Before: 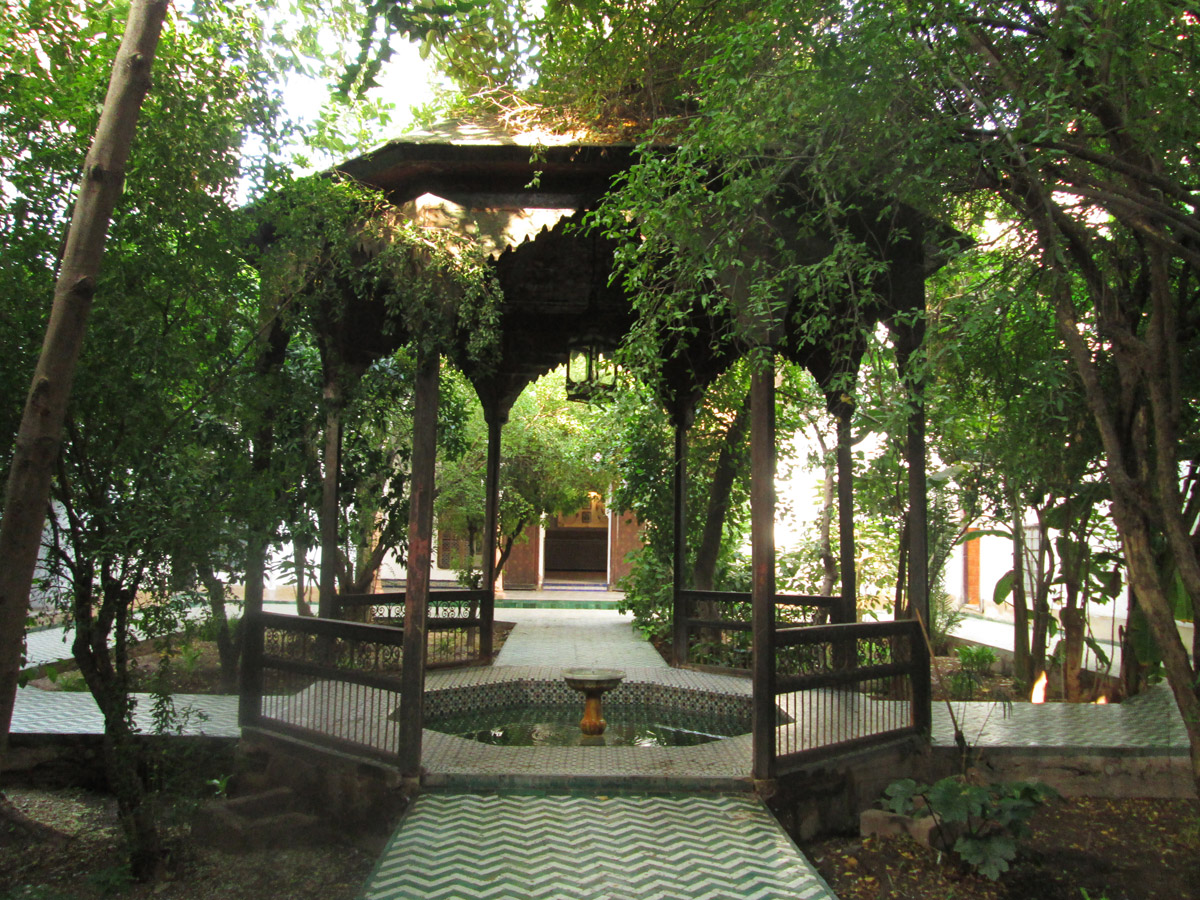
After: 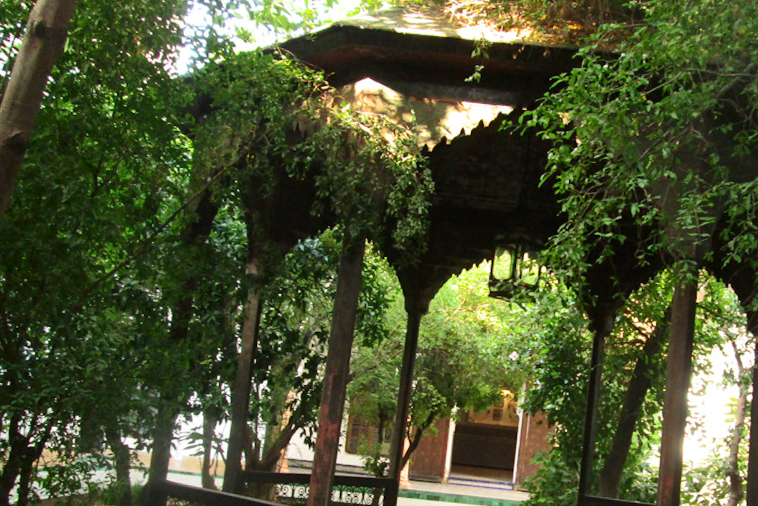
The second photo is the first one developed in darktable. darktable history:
crop and rotate: angle -4.99°, left 2.122%, top 6.945%, right 27.566%, bottom 30.519%
shadows and highlights: on, module defaults
contrast brightness saturation: contrast 0.28
